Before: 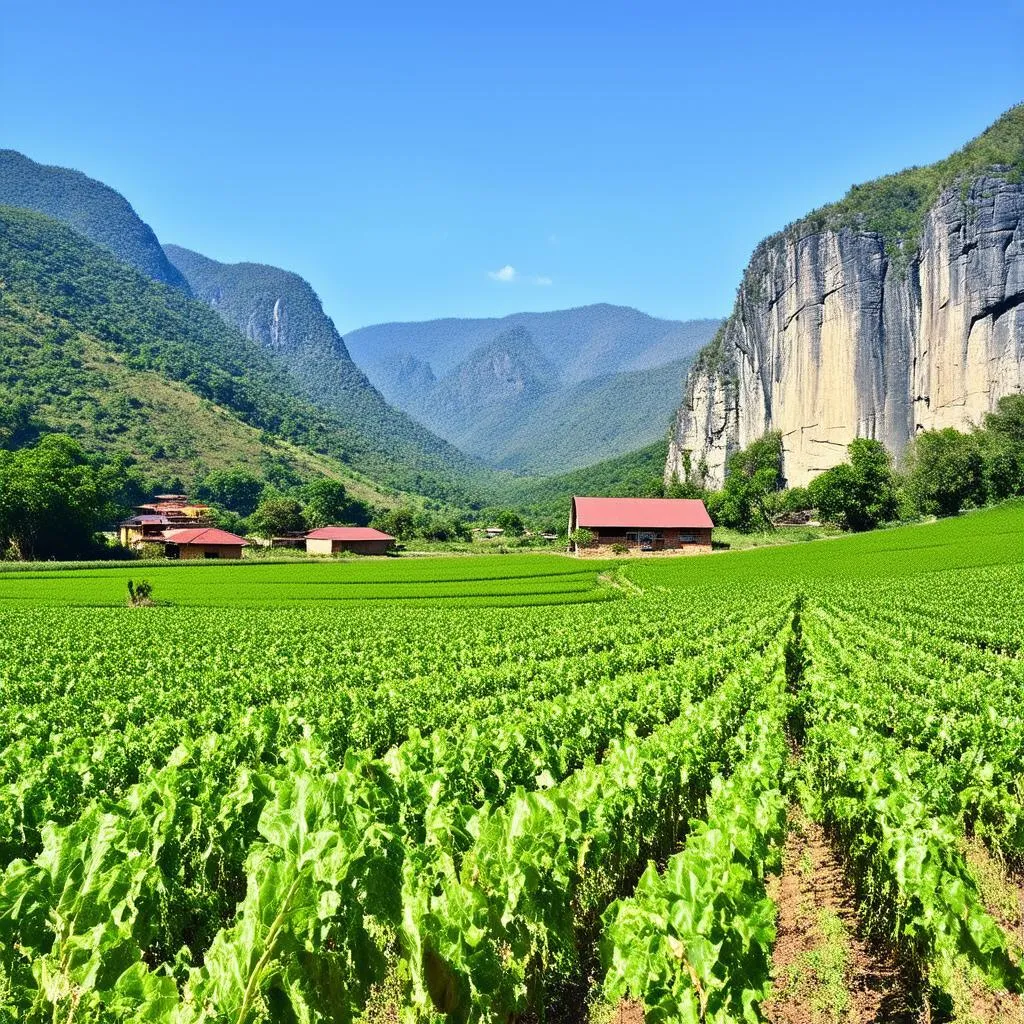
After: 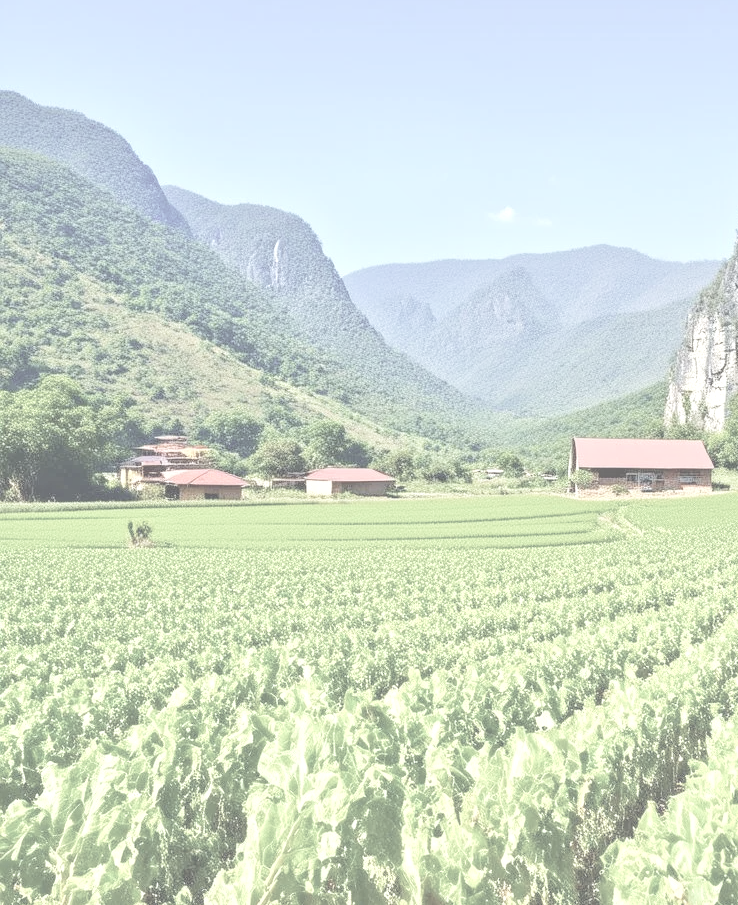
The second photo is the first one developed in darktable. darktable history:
local contrast: on, module defaults
contrast brightness saturation: contrast -0.301, brightness 0.734, saturation -0.761
crop: top 5.81%, right 27.909%, bottom 5.794%
velvia: on, module defaults
exposure: black level correction 0, exposure 1 EV, compensate exposure bias true, compensate highlight preservation false
